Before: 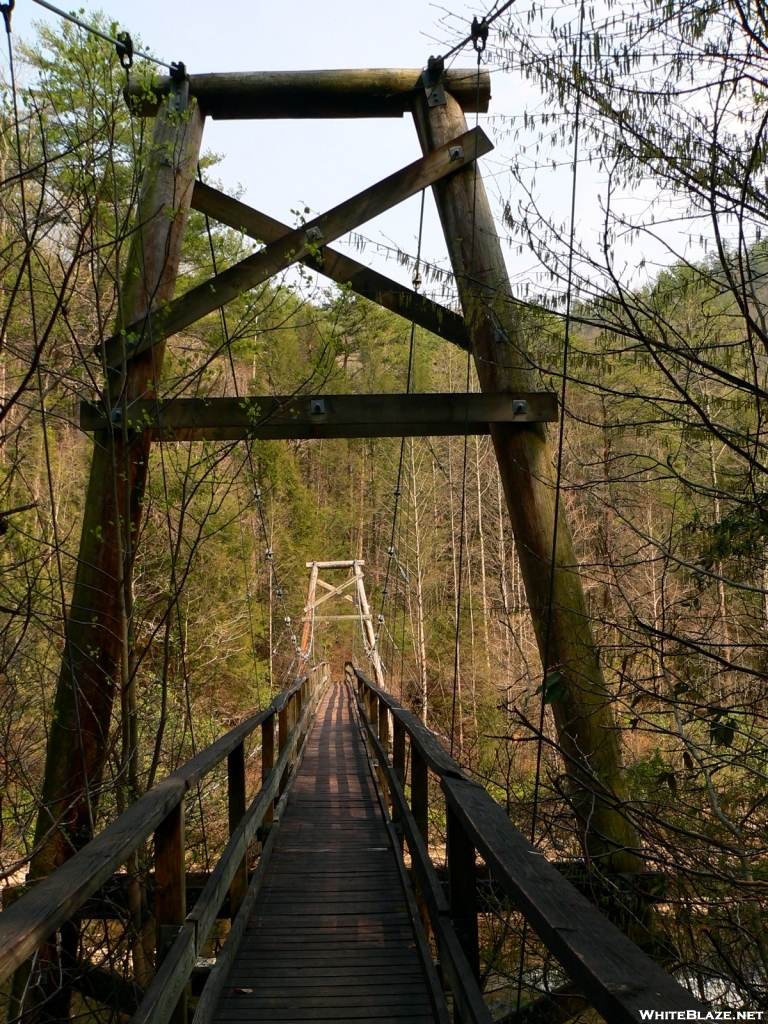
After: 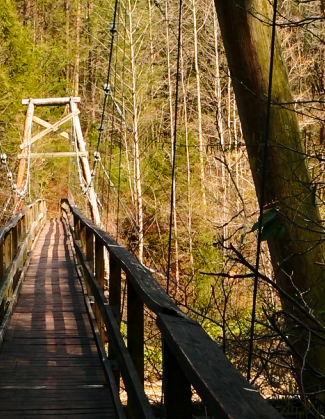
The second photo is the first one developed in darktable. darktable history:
crop: left 36.988%, top 45.234%, right 20.622%, bottom 13.825%
base curve: curves: ch0 [(0, 0) (0.036, 0.037) (0.121, 0.228) (0.46, 0.76) (0.859, 0.983) (1, 1)], preserve colors none
